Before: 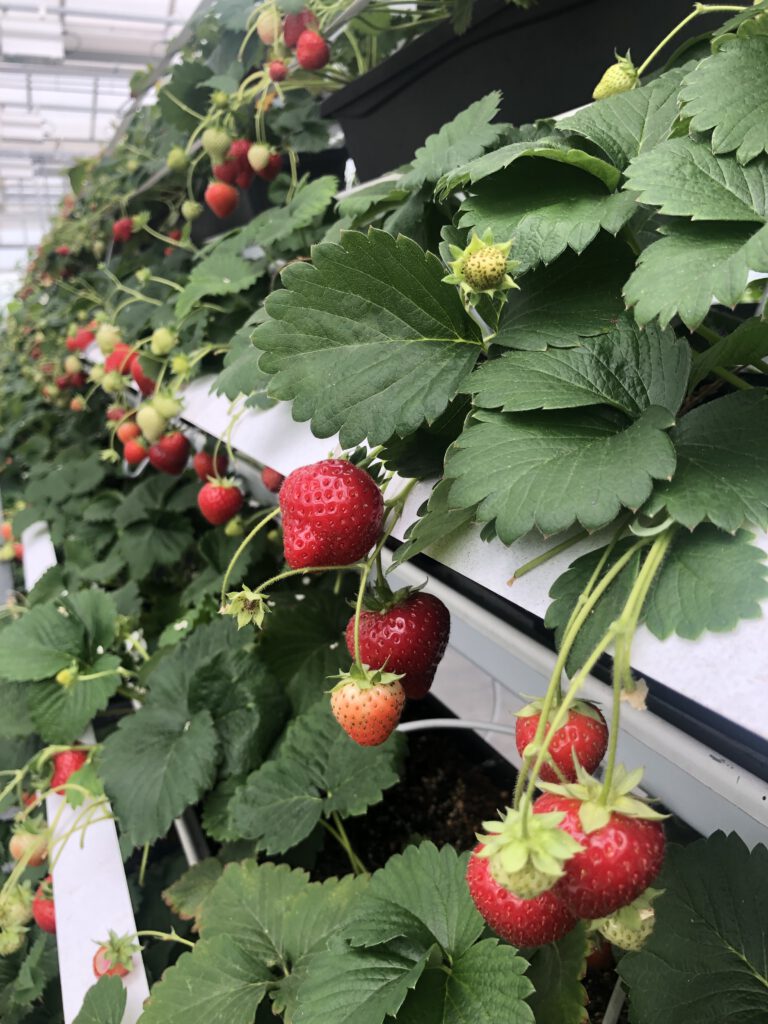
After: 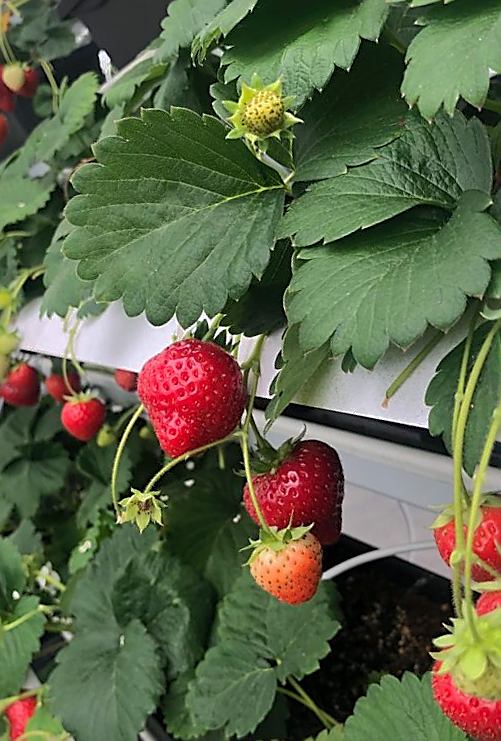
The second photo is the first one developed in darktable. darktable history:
shadows and highlights: shadows 40.14, highlights -59.77
crop and rotate: angle 18.06°, left 6.995%, right 3.913%, bottom 1.176%
sharpen: radius 1.367, amount 1.237, threshold 0.604
